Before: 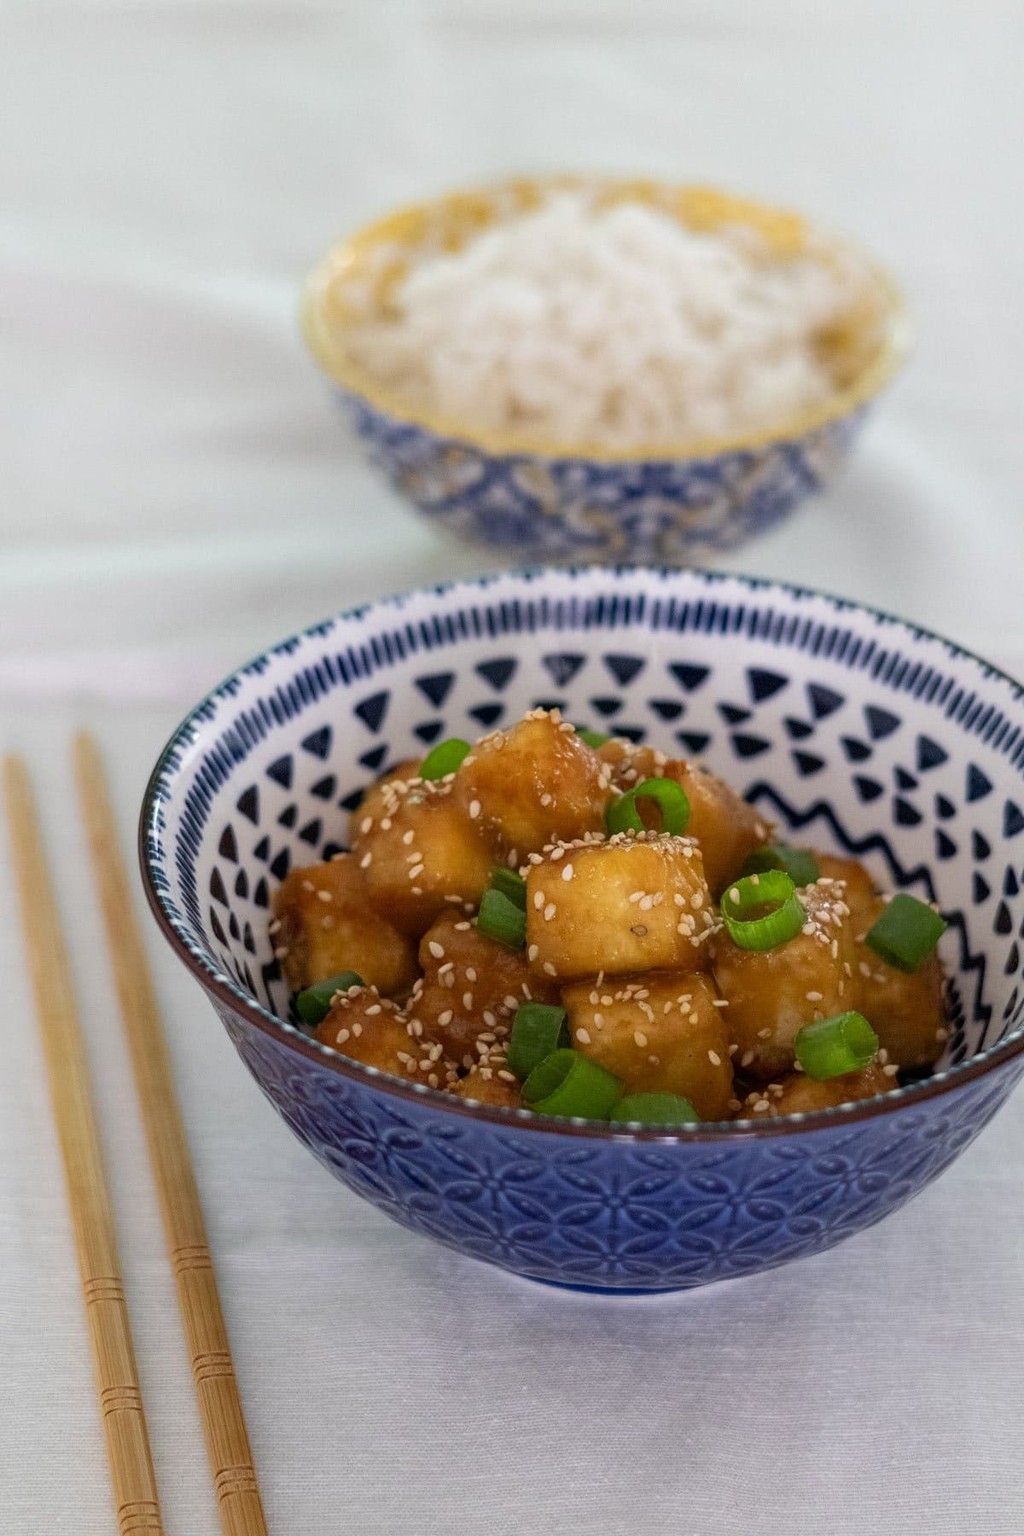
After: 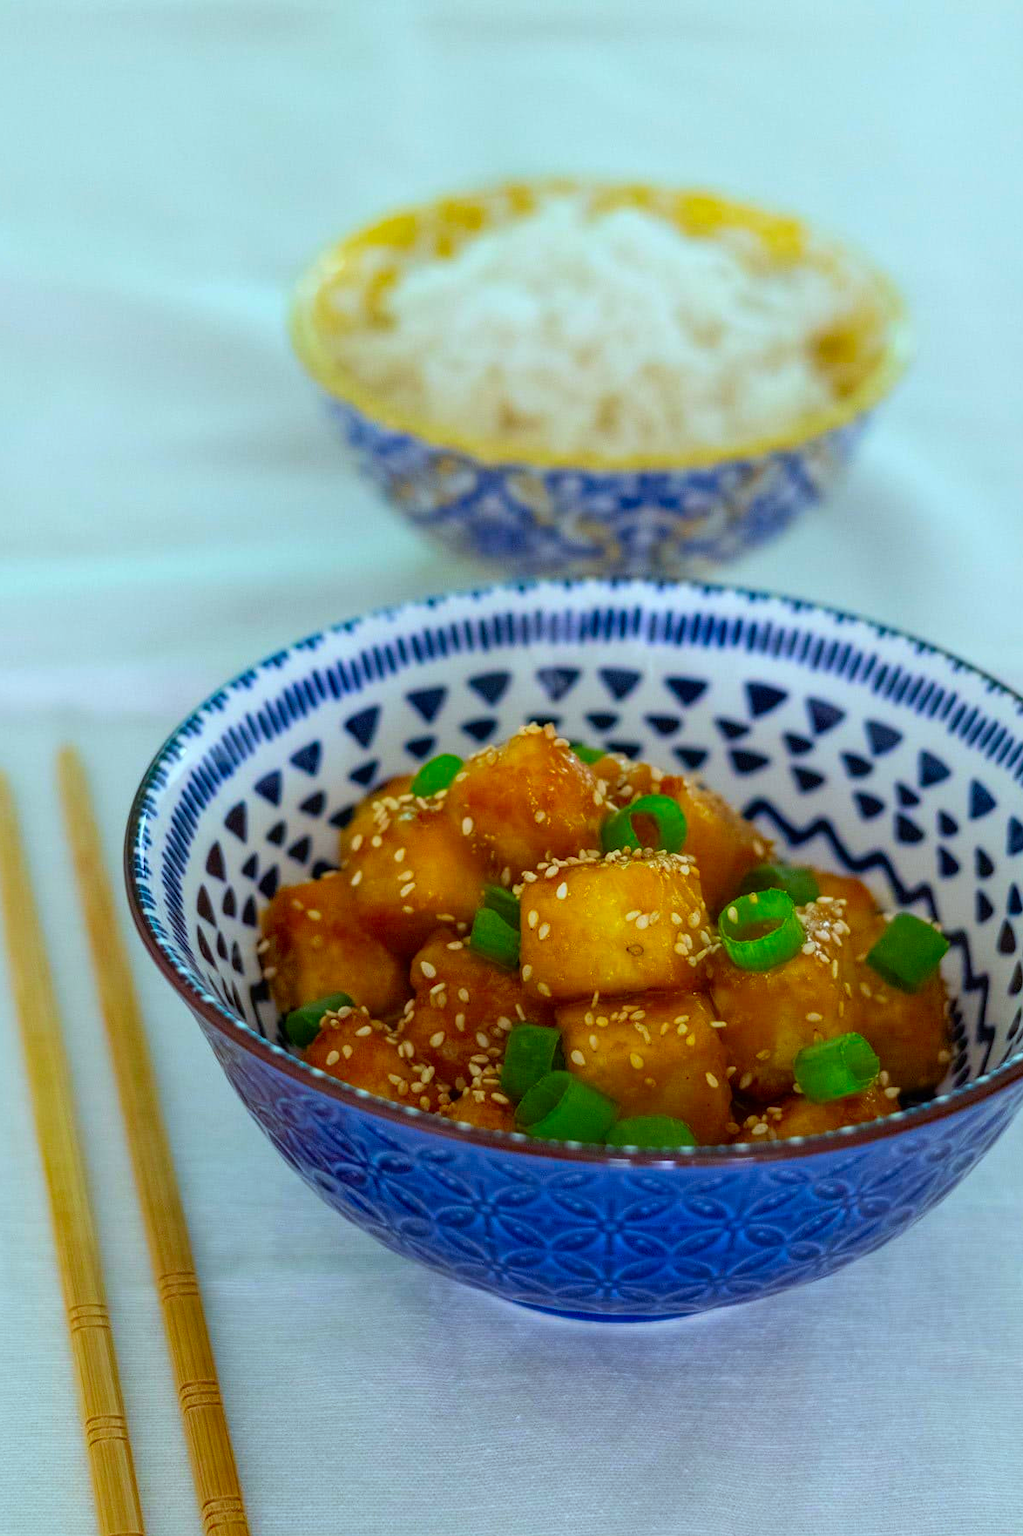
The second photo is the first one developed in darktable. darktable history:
crop: left 1.743%, right 0.268%, bottom 2.011%
white balance: red 0.967, blue 1.119, emerald 0.756
color correction: highlights a* -10.77, highlights b* 9.8, saturation 1.72
